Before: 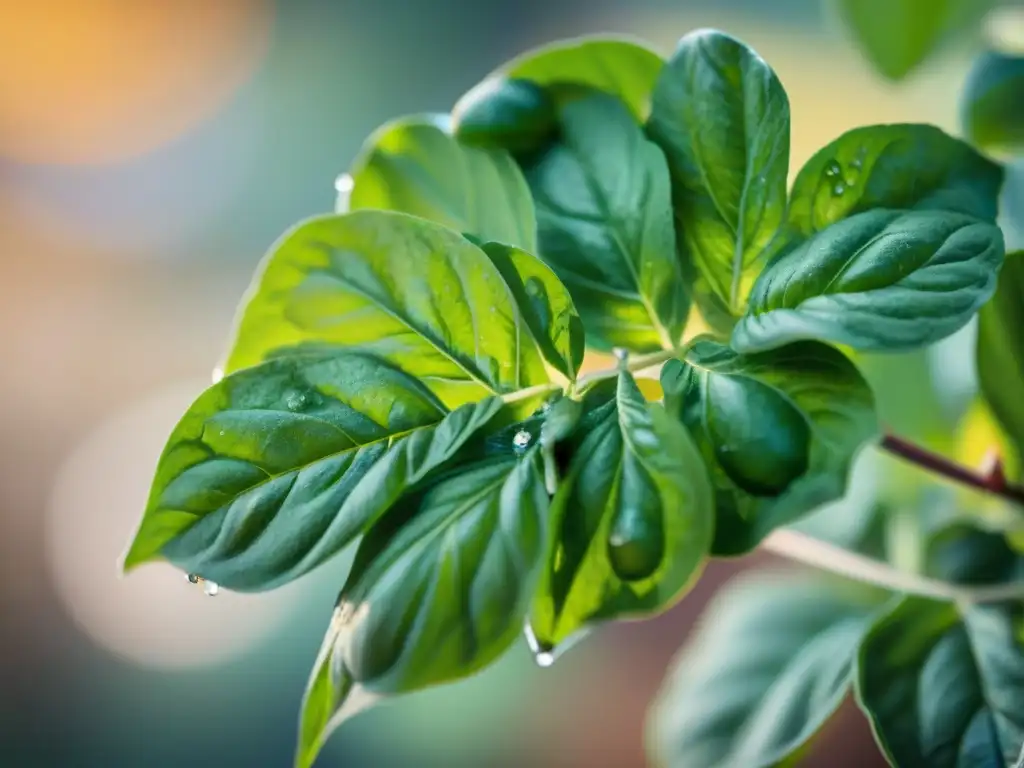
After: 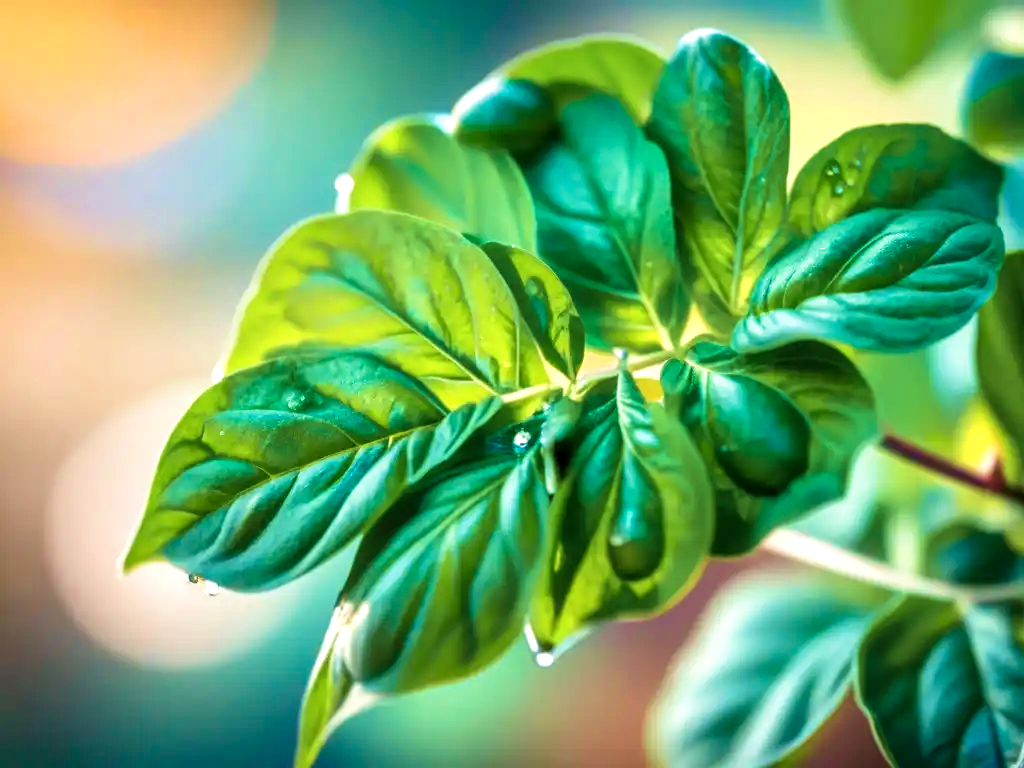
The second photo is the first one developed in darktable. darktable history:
local contrast: on, module defaults
velvia: strength 67.61%, mid-tones bias 0.971
exposure: black level correction 0, exposure 0.498 EV, compensate exposure bias true, compensate highlight preservation false
